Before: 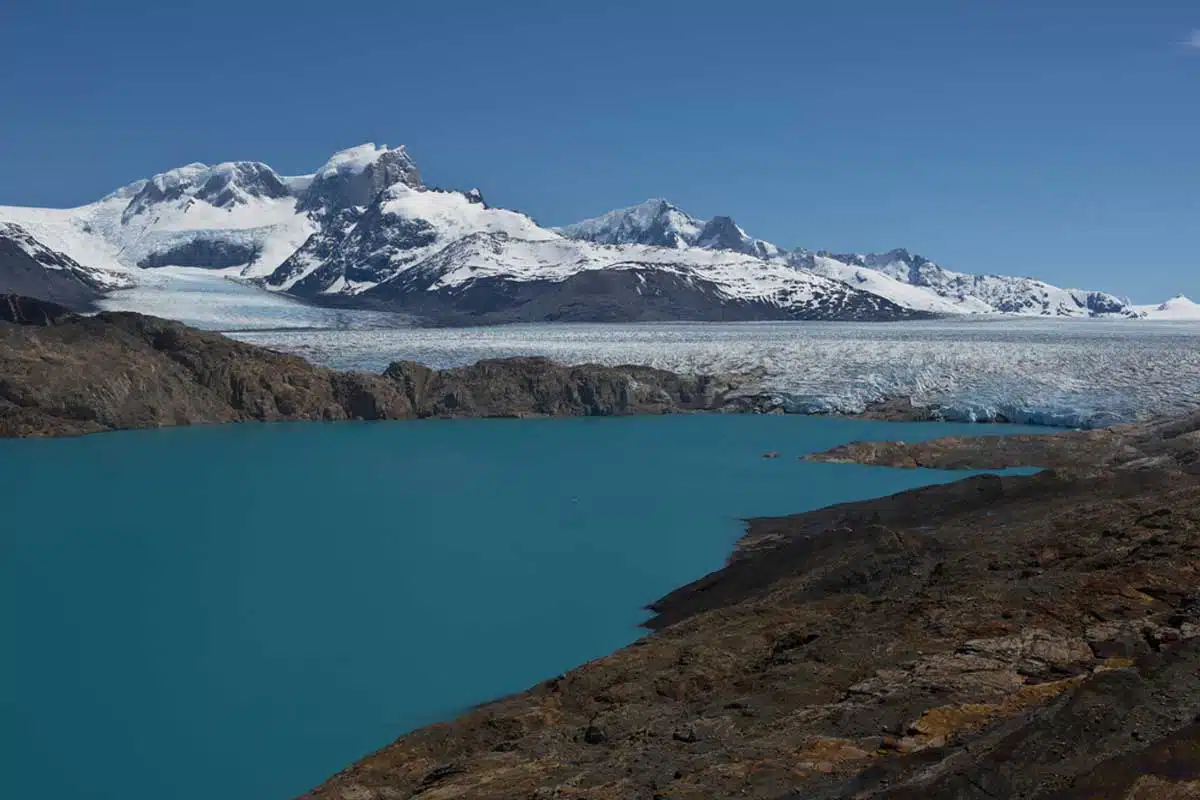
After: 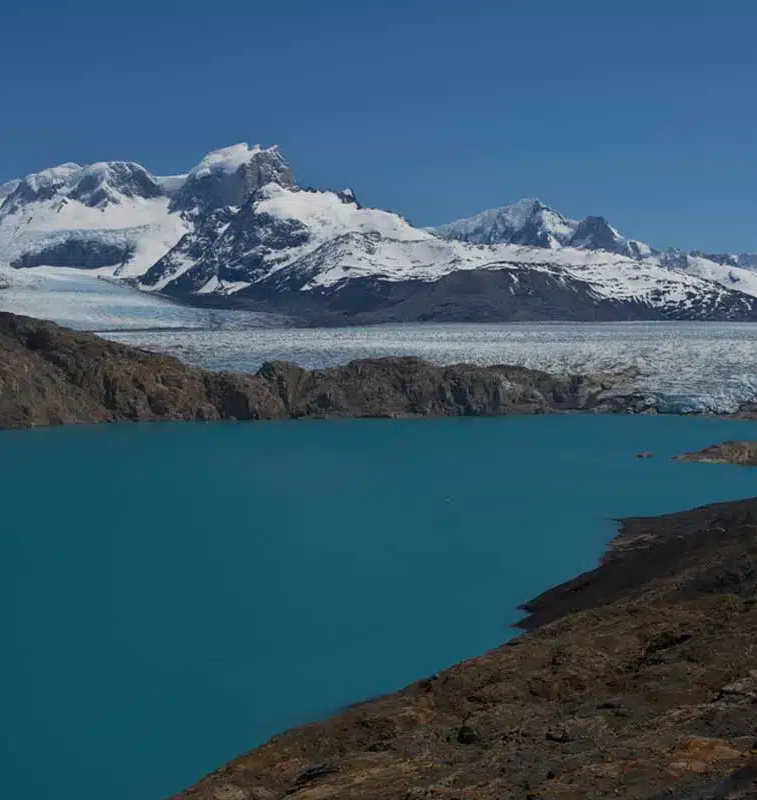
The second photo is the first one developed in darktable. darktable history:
crop: left 10.598%, right 26.302%
shadows and highlights: radius 120.22, shadows 21.57, white point adjustment -9.55, highlights -15.74, soften with gaussian
